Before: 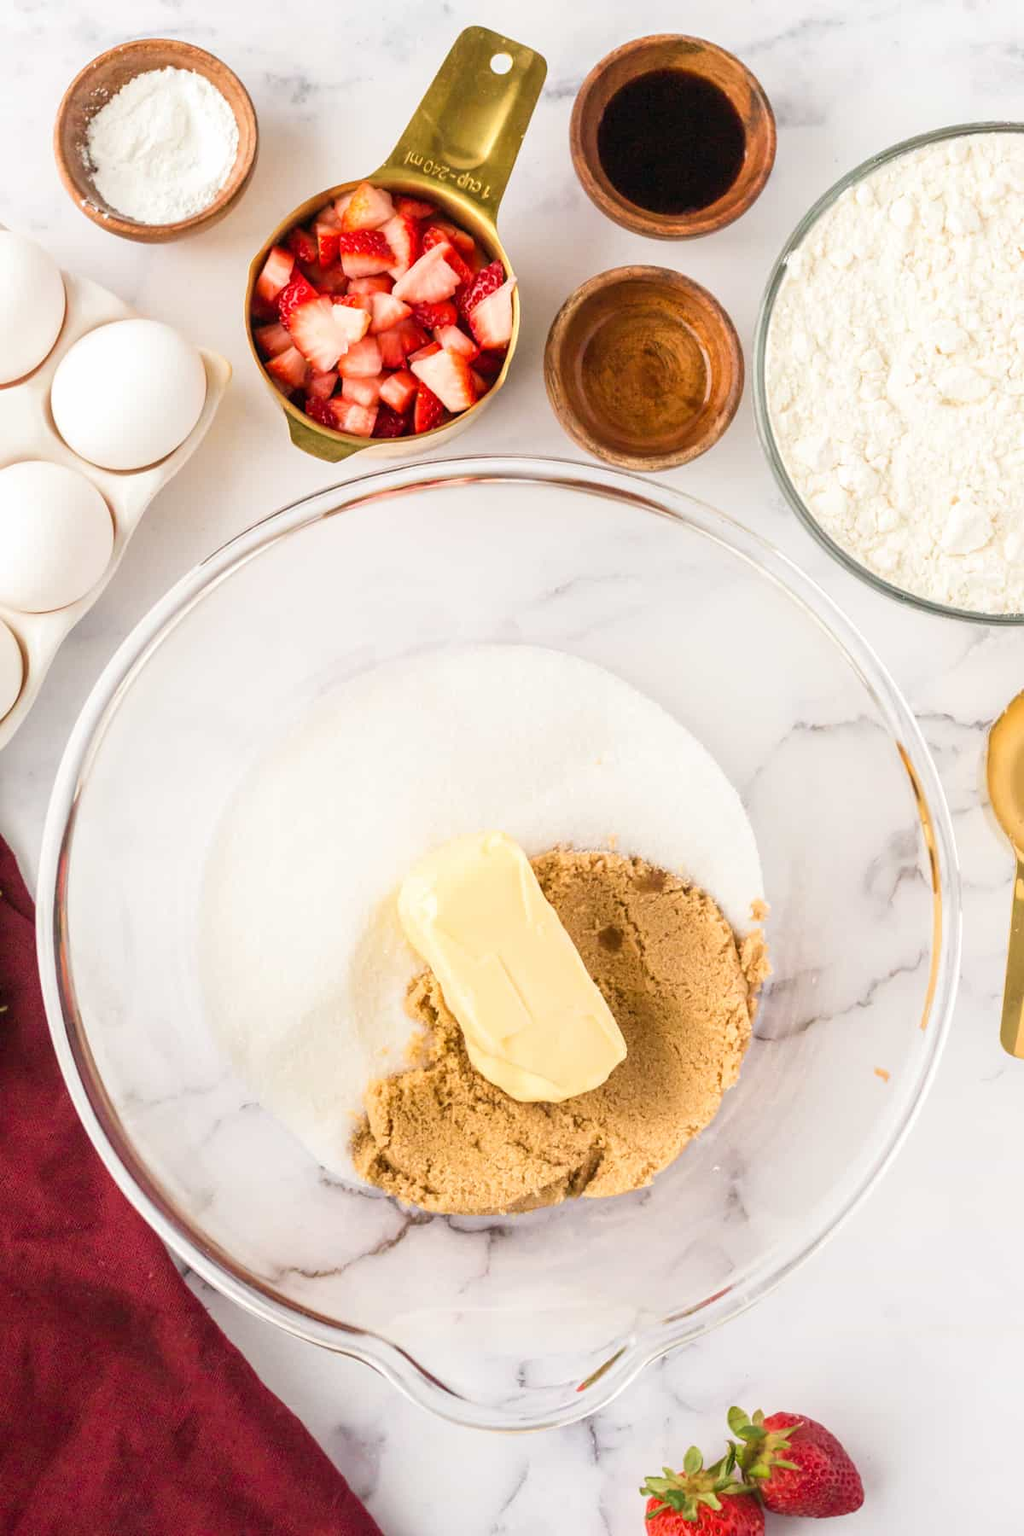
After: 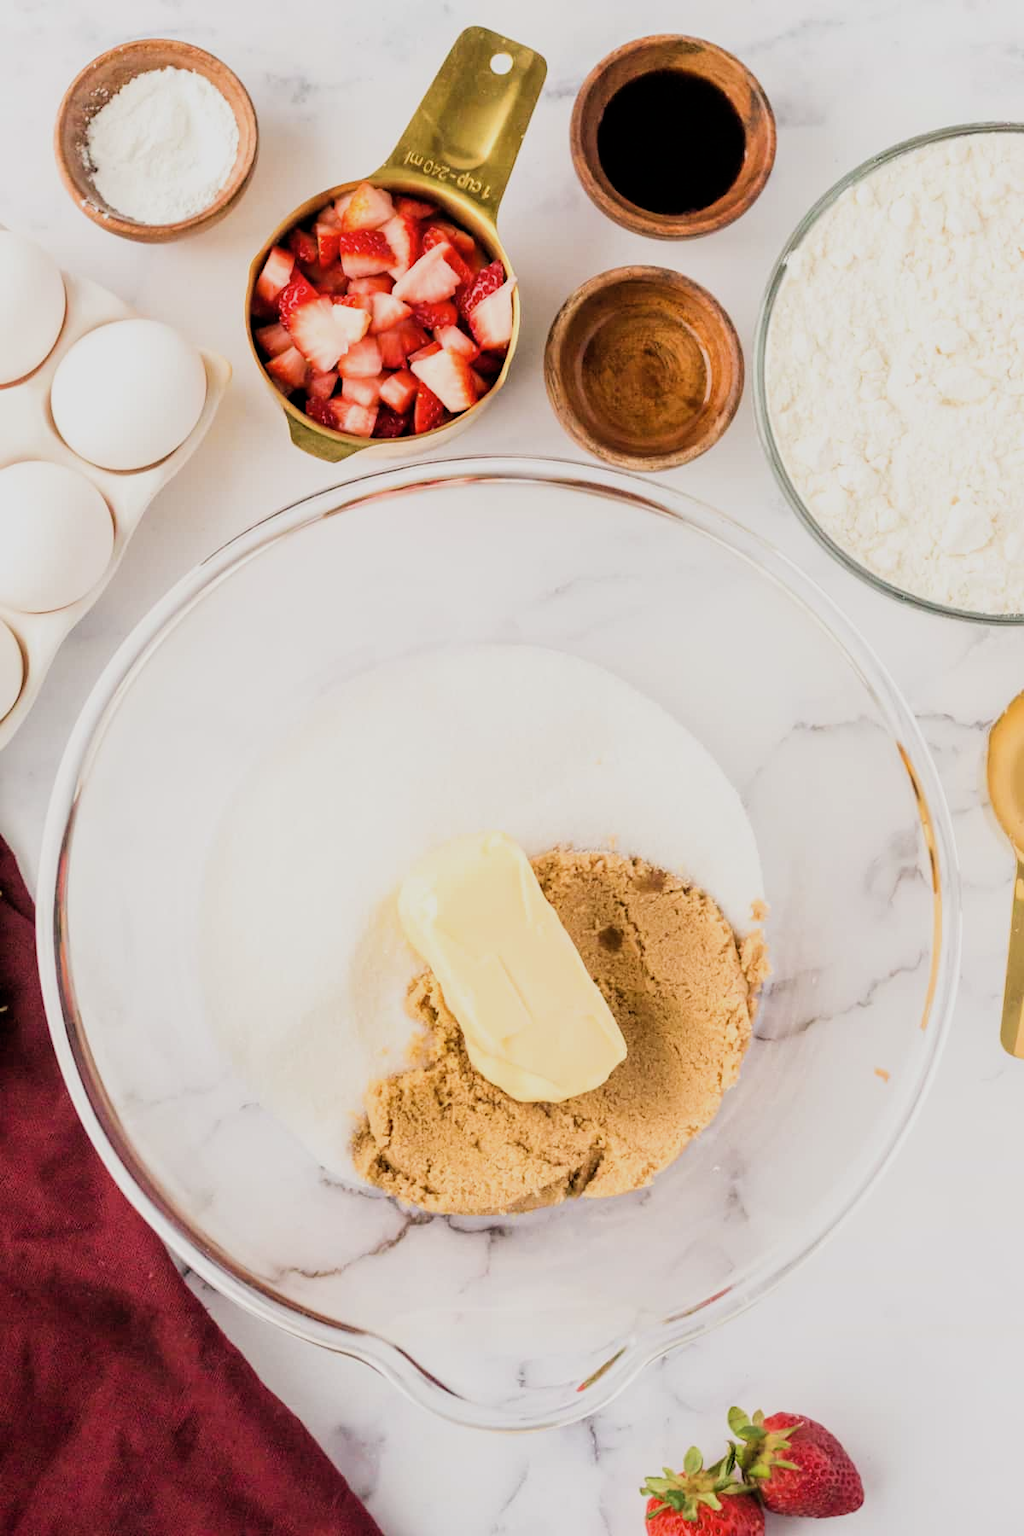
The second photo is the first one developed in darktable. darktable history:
contrast brightness saturation: saturation -0.05
tone equalizer: on, module defaults
filmic rgb: black relative exposure -5 EV, hardness 2.88, contrast 1.2
